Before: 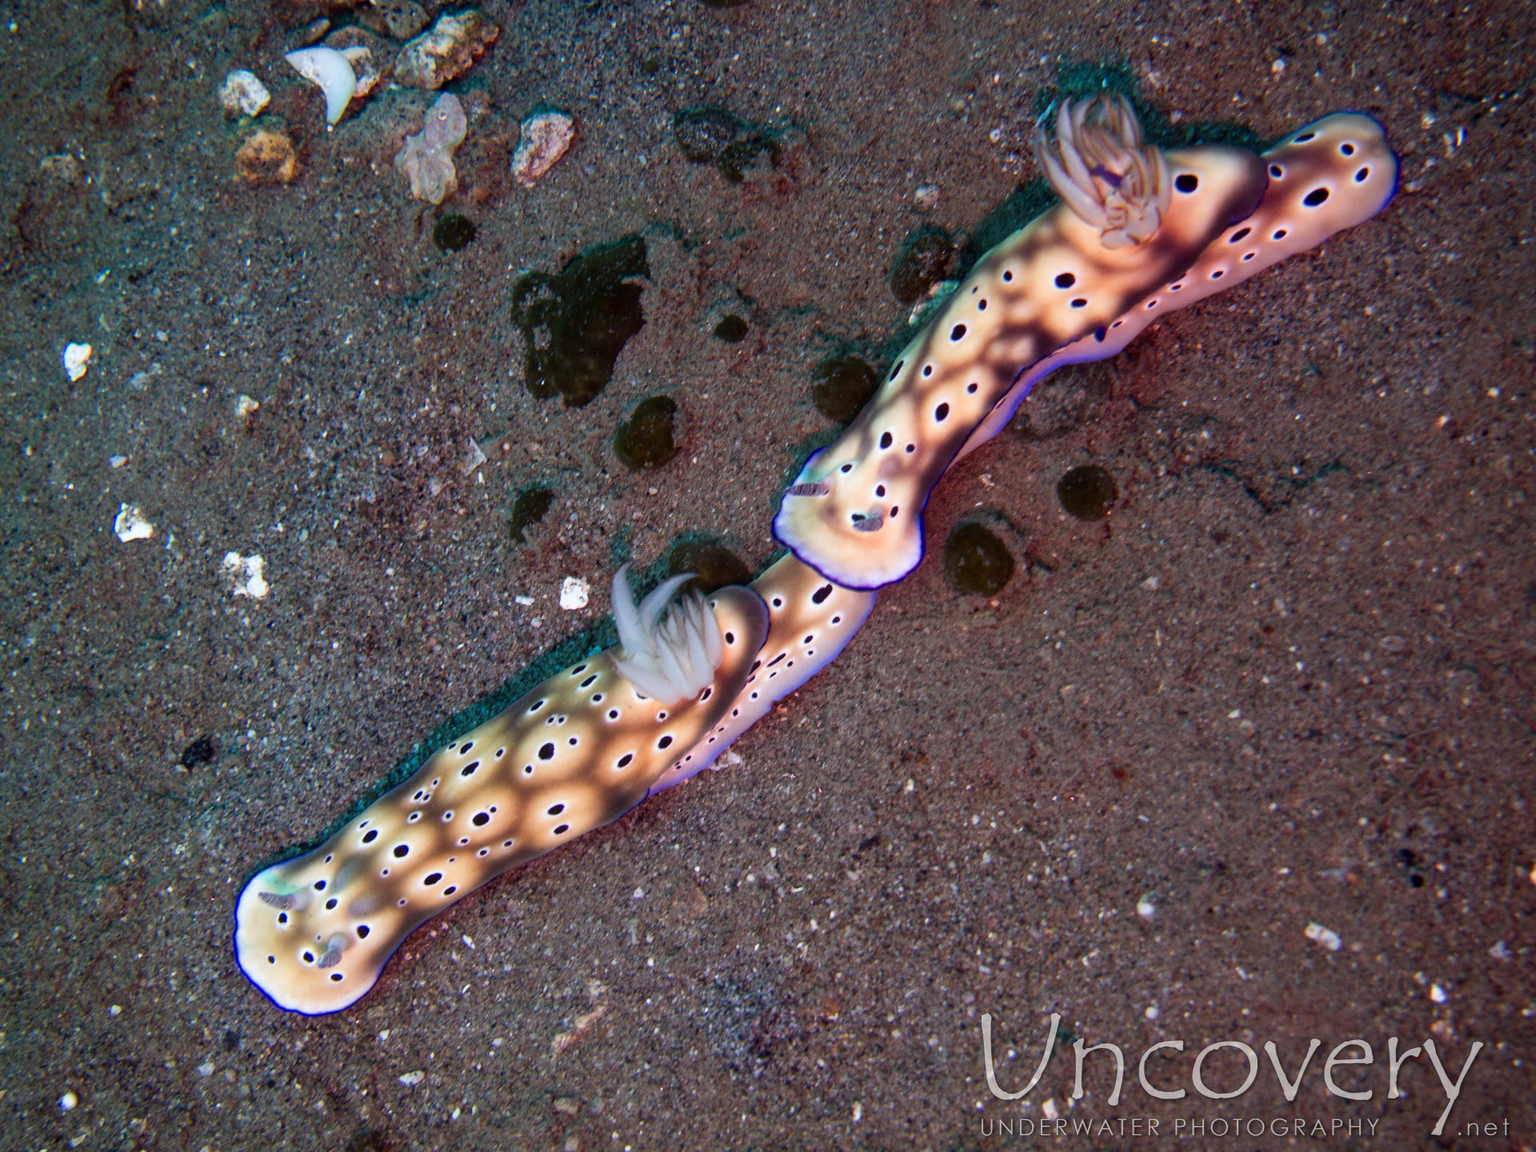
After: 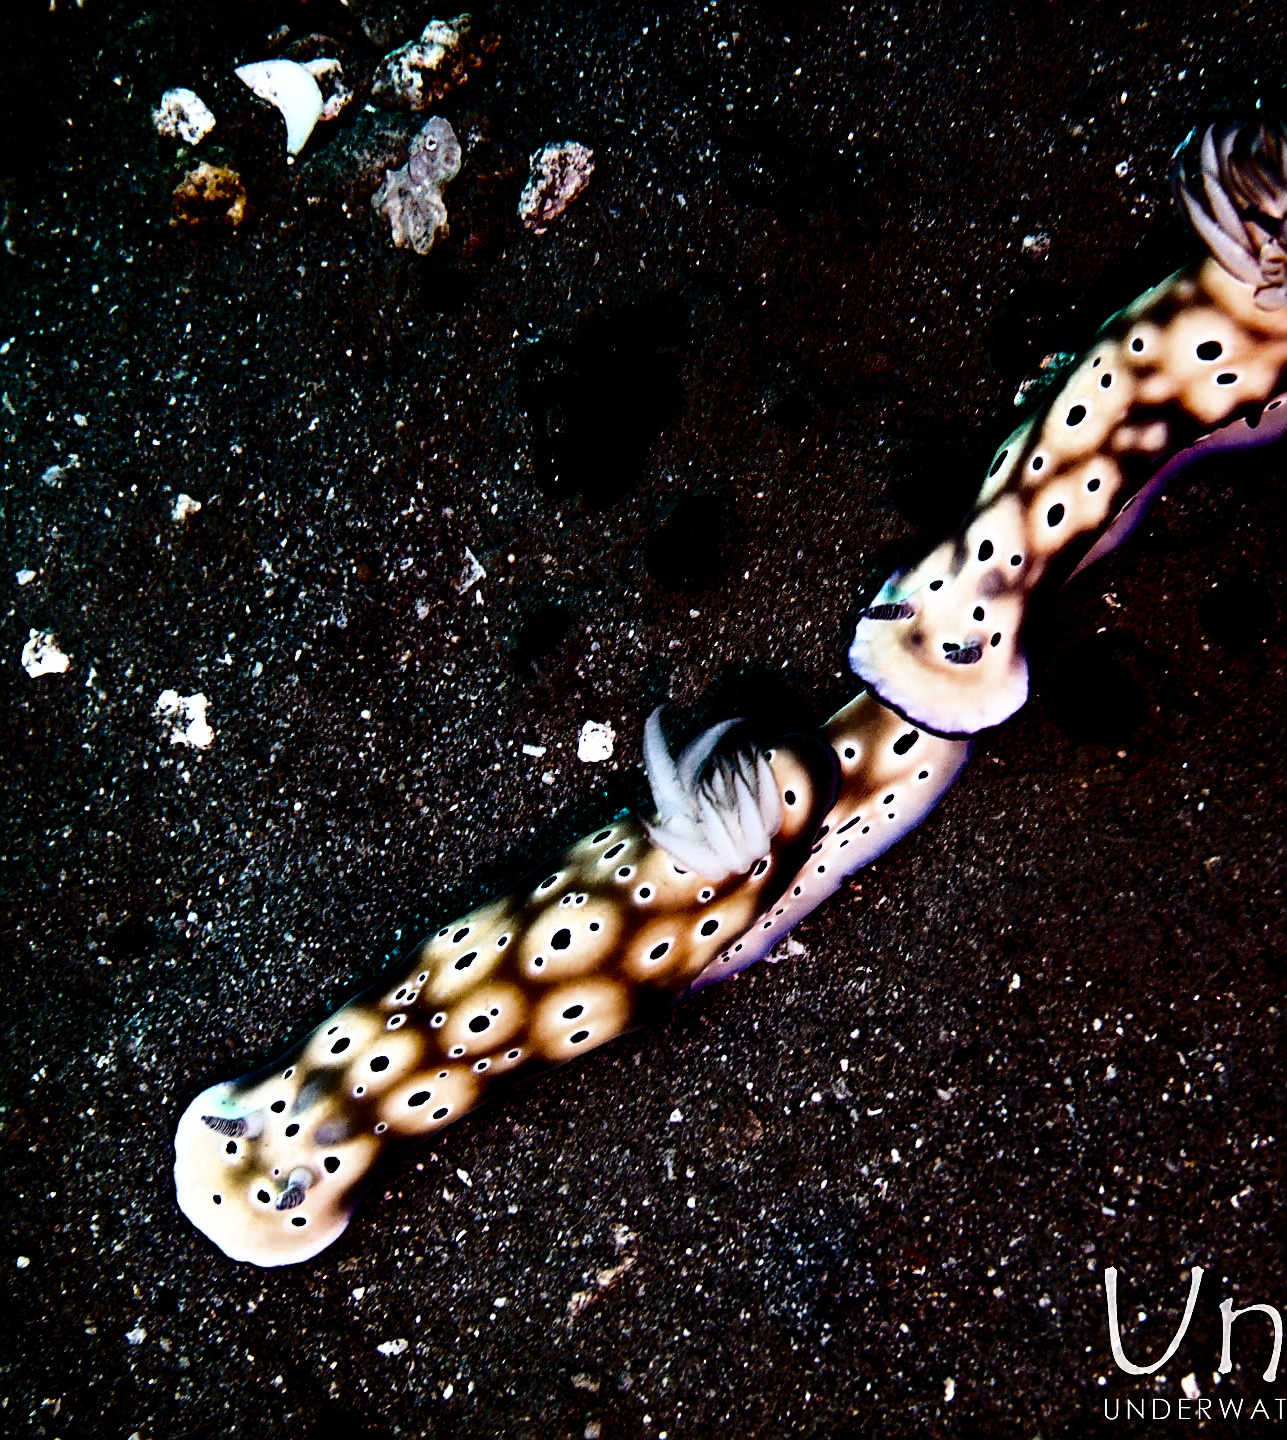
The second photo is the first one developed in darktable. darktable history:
crop and rotate: left 6.382%, right 26.55%
shadows and highlights: shadows -63.7, white point adjustment -5.21, highlights 61.94, shadows color adjustment 97.68%
levels: levels [0.101, 0.578, 0.953]
color zones: curves: ch0 [(0.11, 0.396) (0.195, 0.36) (0.25, 0.5) (0.303, 0.412) (0.357, 0.544) (0.75, 0.5) (0.967, 0.328)]; ch1 [(0, 0.468) (0.112, 0.512) (0.202, 0.6) (0.25, 0.5) (0.307, 0.352) (0.357, 0.544) (0.75, 0.5) (0.963, 0.524)], mix 40%
contrast brightness saturation: contrast 0.194, brightness -0.221, saturation 0.119
base curve: curves: ch0 [(0, 0) (0.036, 0.025) (0.121, 0.166) (0.206, 0.329) (0.605, 0.79) (1, 1)], preserve colors none
sharpen: on, module defaults
